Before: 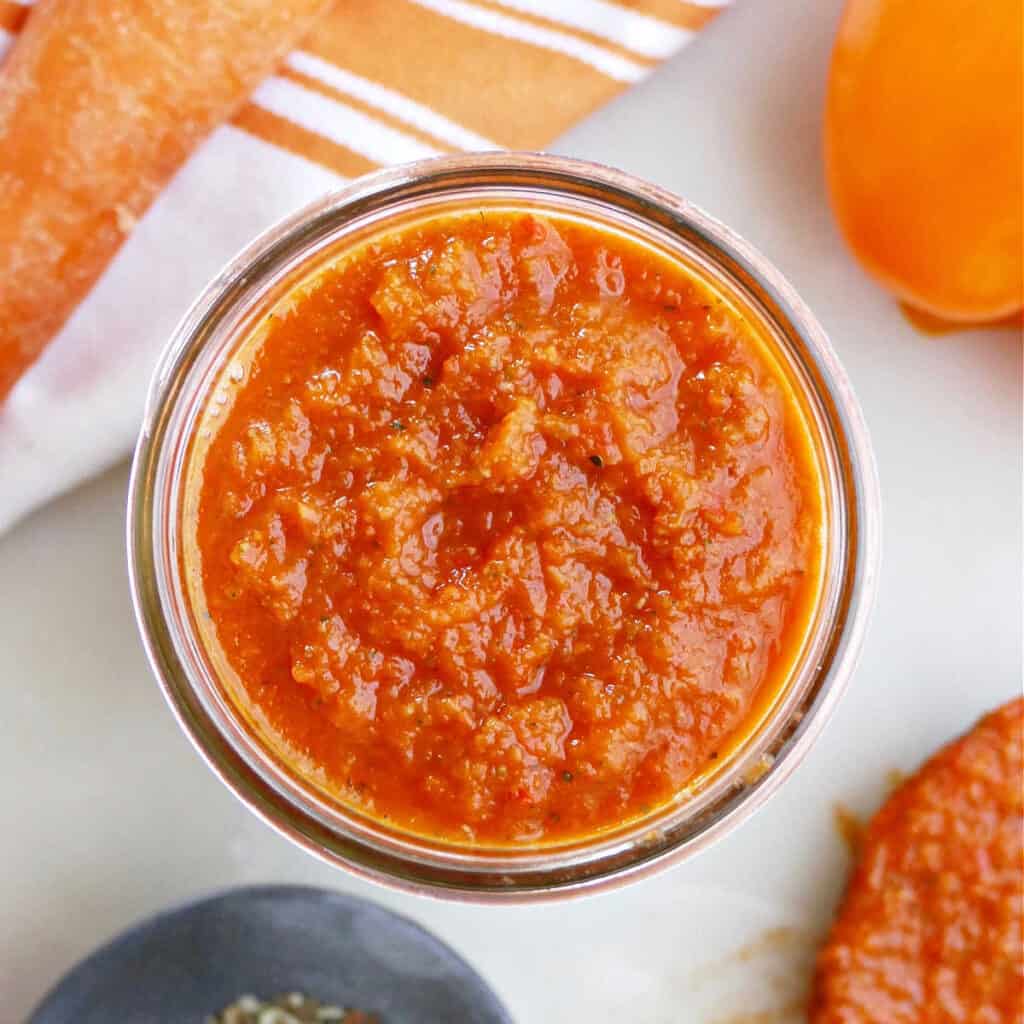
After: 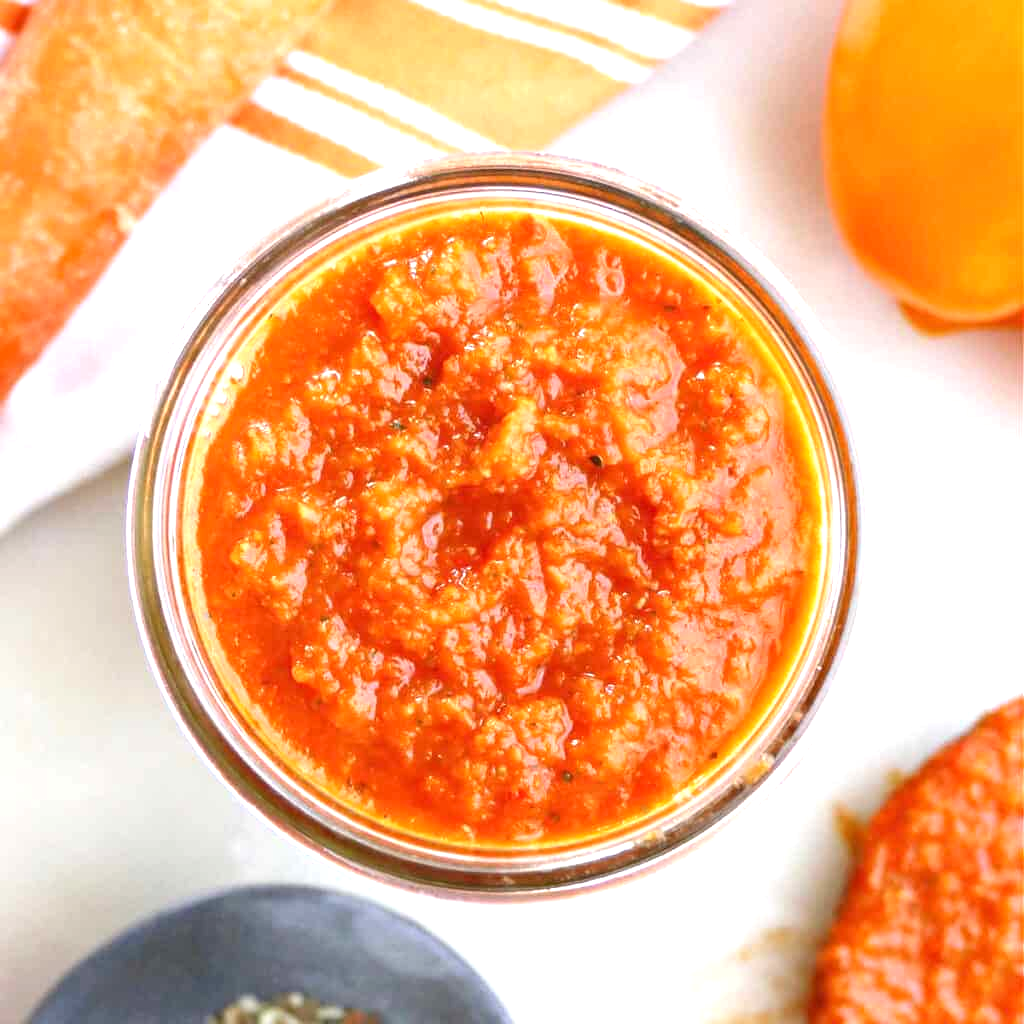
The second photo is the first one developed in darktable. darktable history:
exposure: exposure 0.741 EV, compensate exposure bias true, compensate highlight preservation false
